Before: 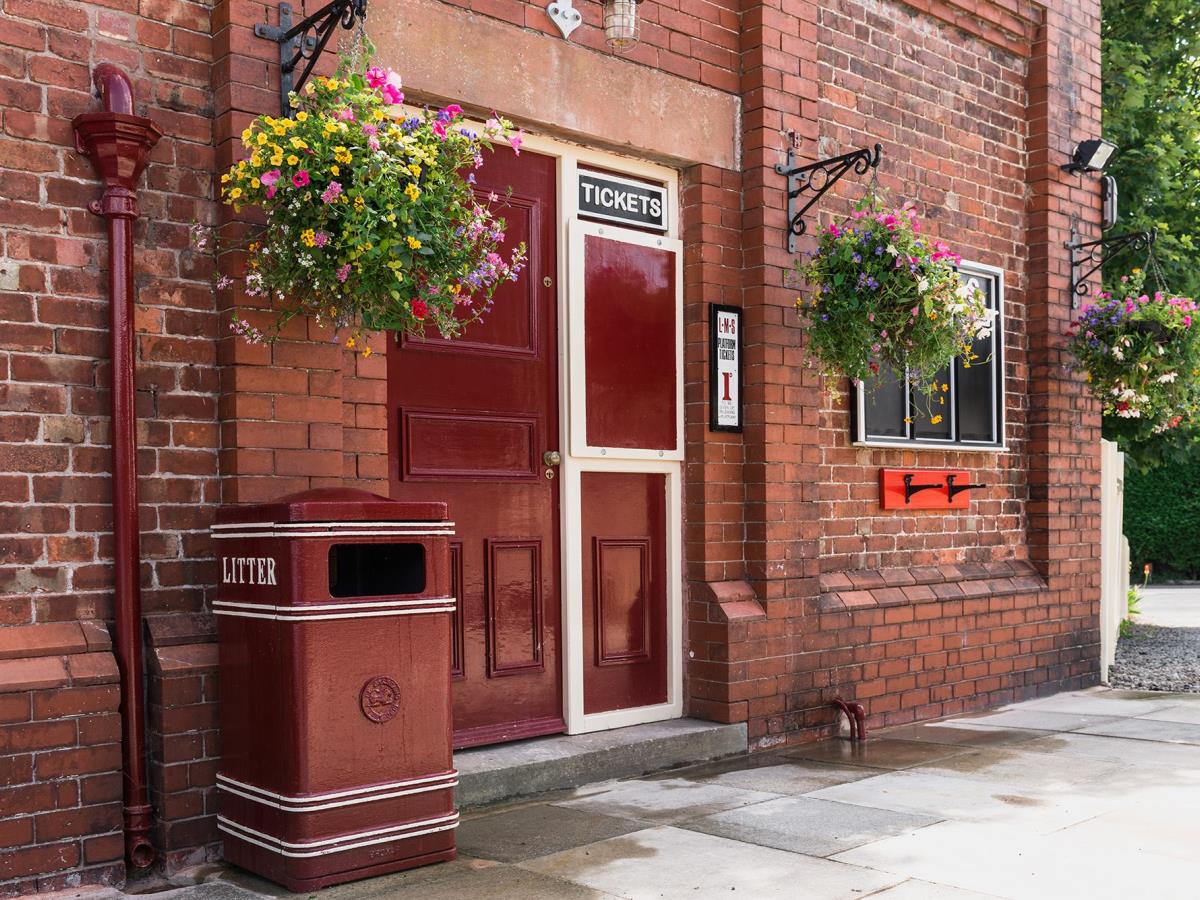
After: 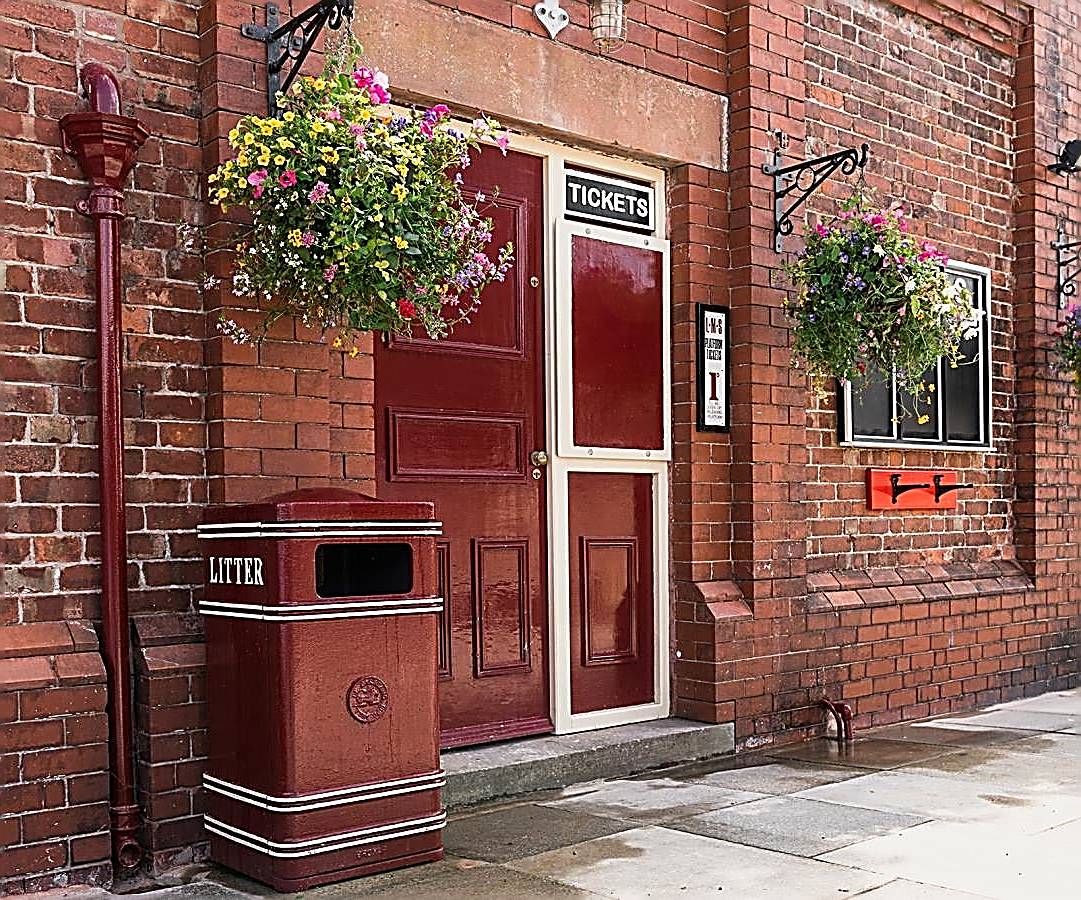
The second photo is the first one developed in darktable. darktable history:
crop and rotate: left 1.088%, right 8.807%
white balance: red 1.009, blue 0.985
sharpen: amount 2
